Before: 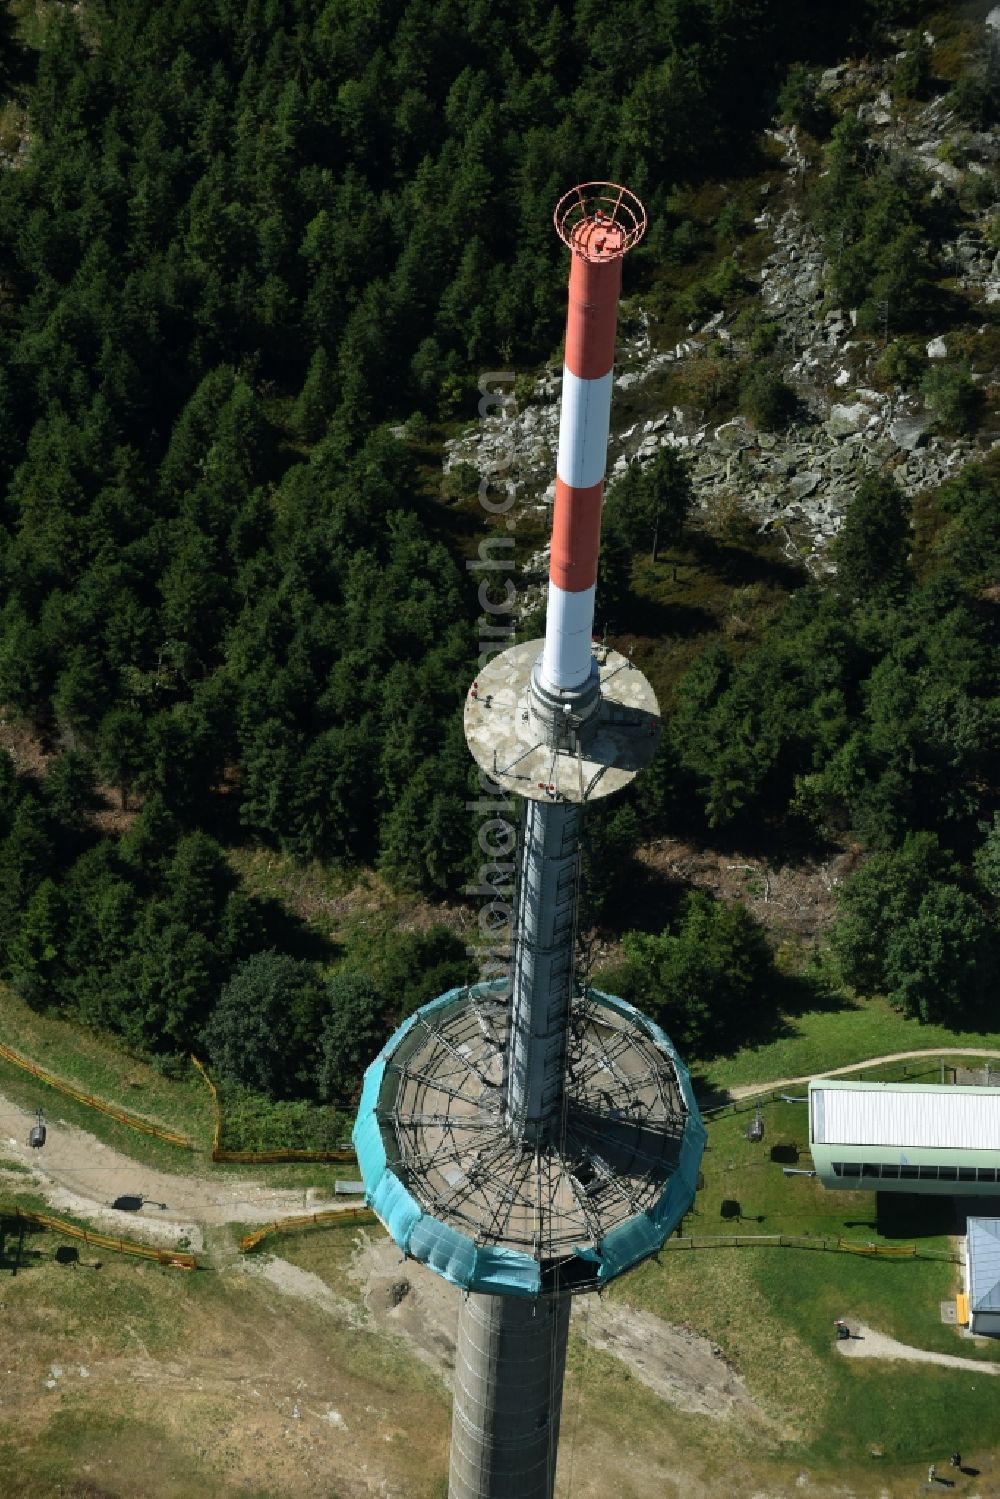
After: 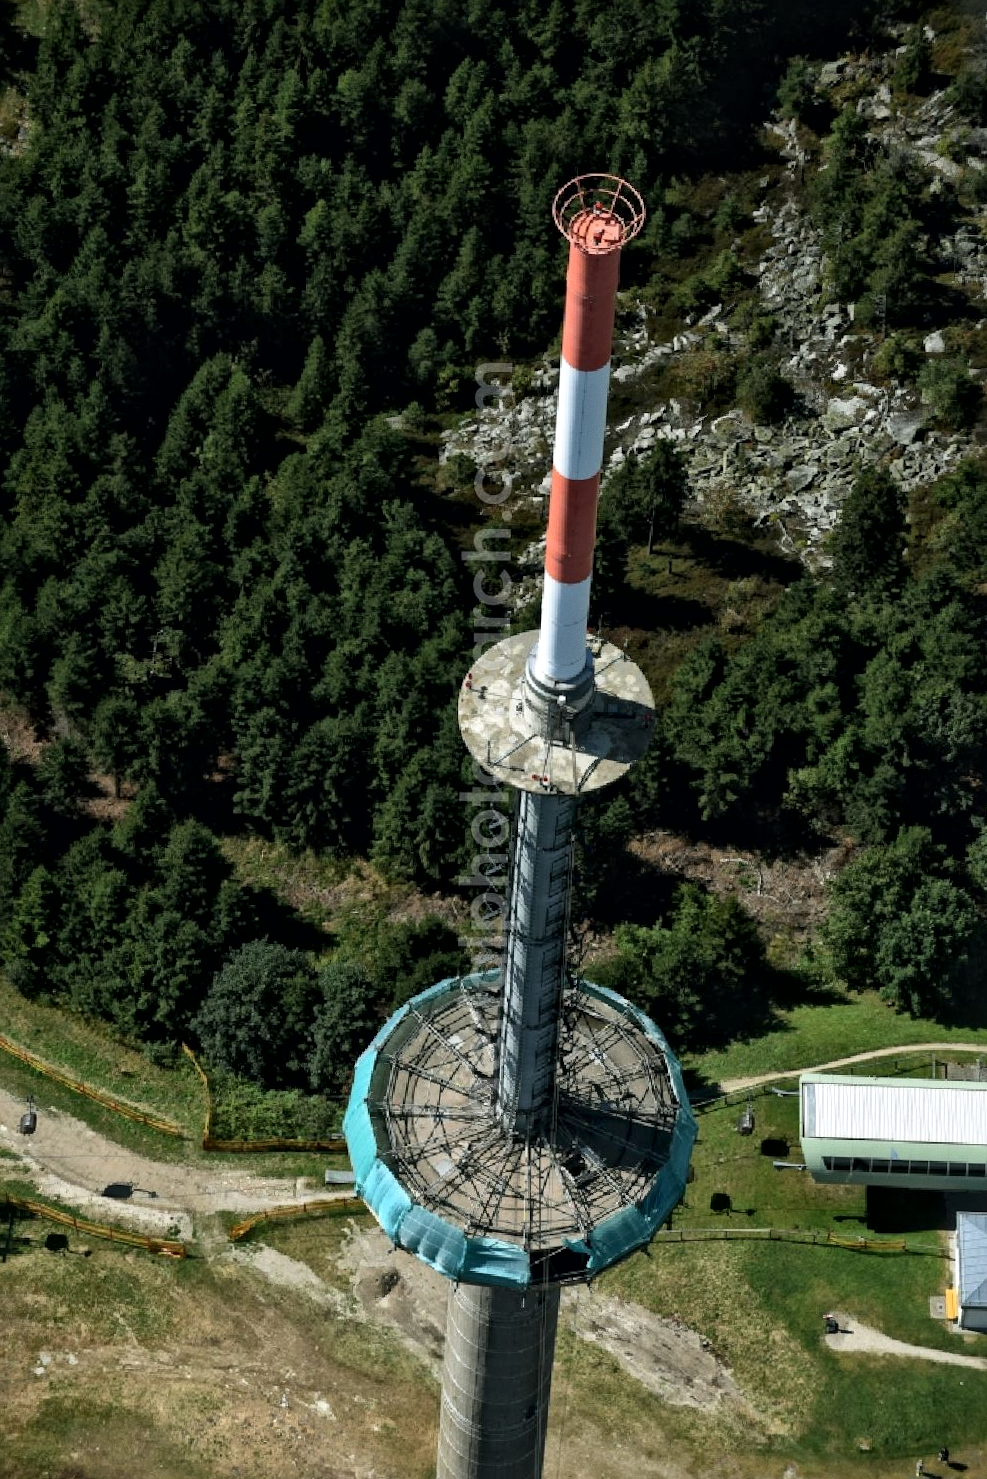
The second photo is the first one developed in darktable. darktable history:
crop and rotate: angle -0.5°
grain: coarseness 0.09 ISO, strength 10%
local contrast: mode bilateral grid, contrast 20, coarseness 19, detail 163%, midtone range 0.2
